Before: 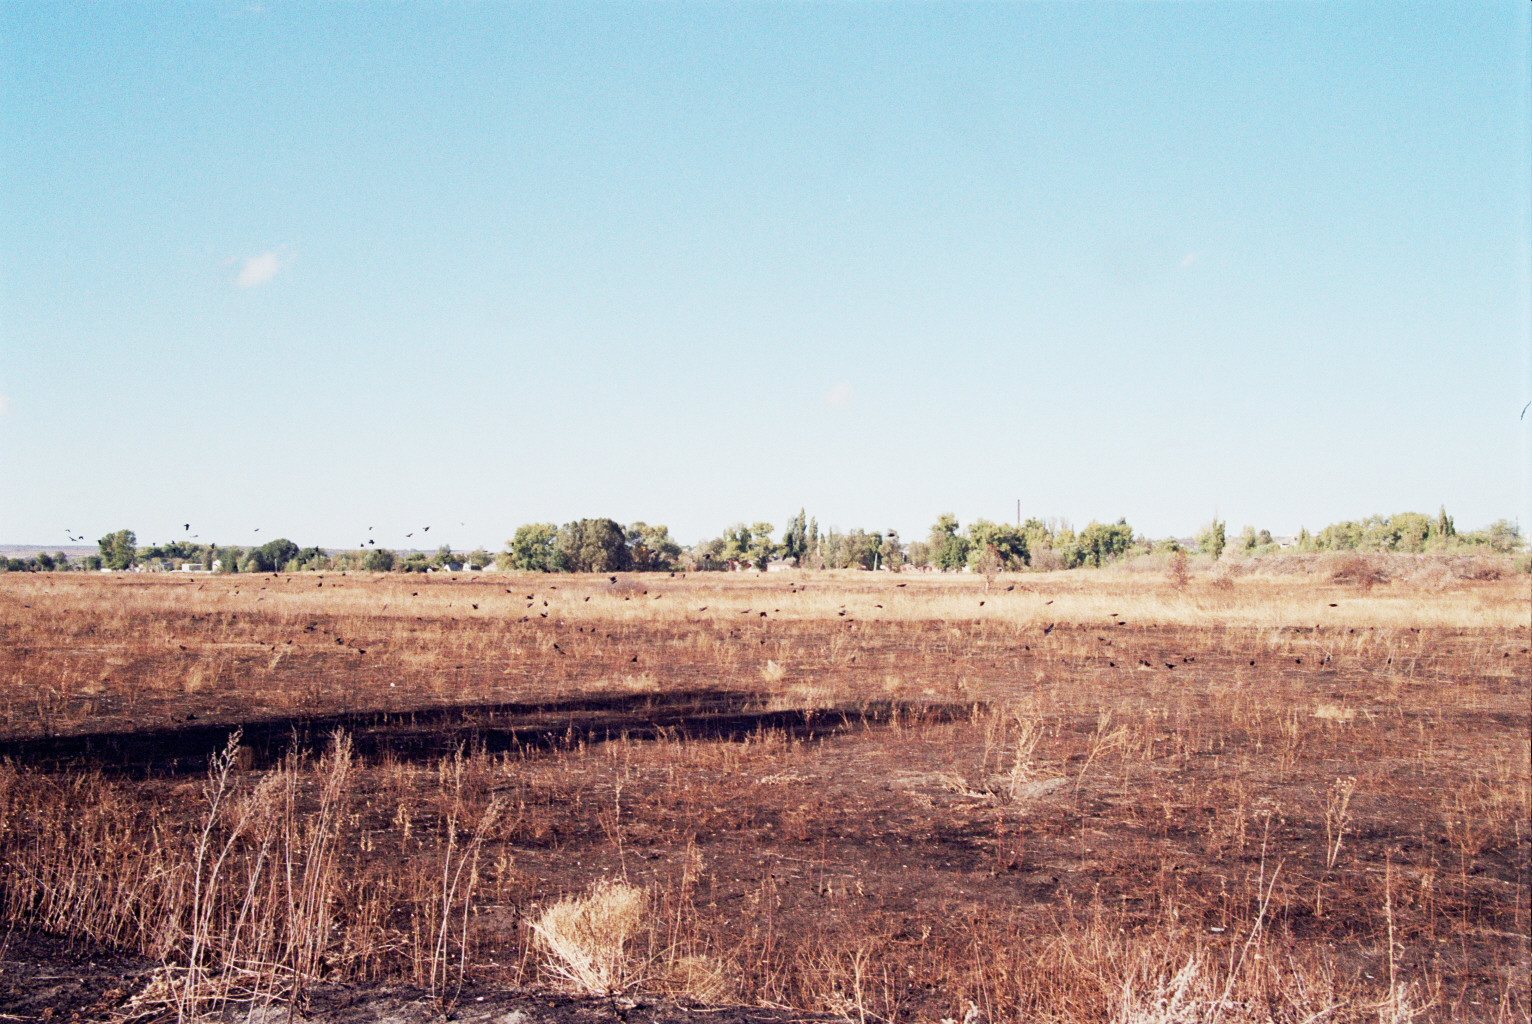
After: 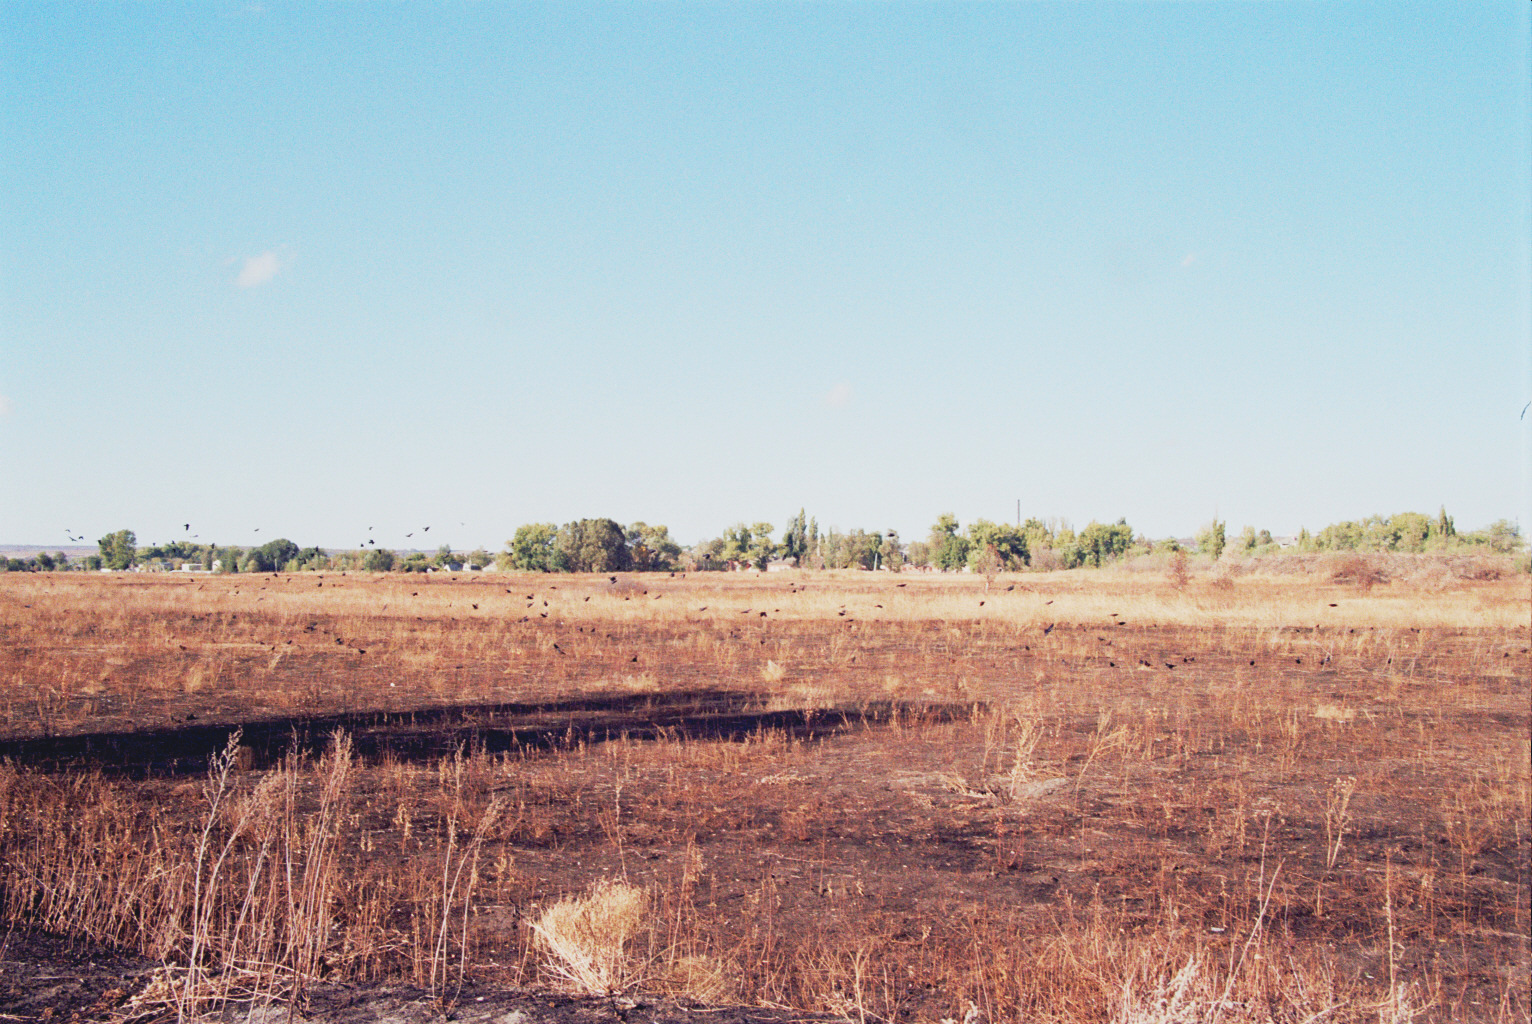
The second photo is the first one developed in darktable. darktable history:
contrast brightness saturation: contrast -0.104, brightness 0.049, saturation 0.083
